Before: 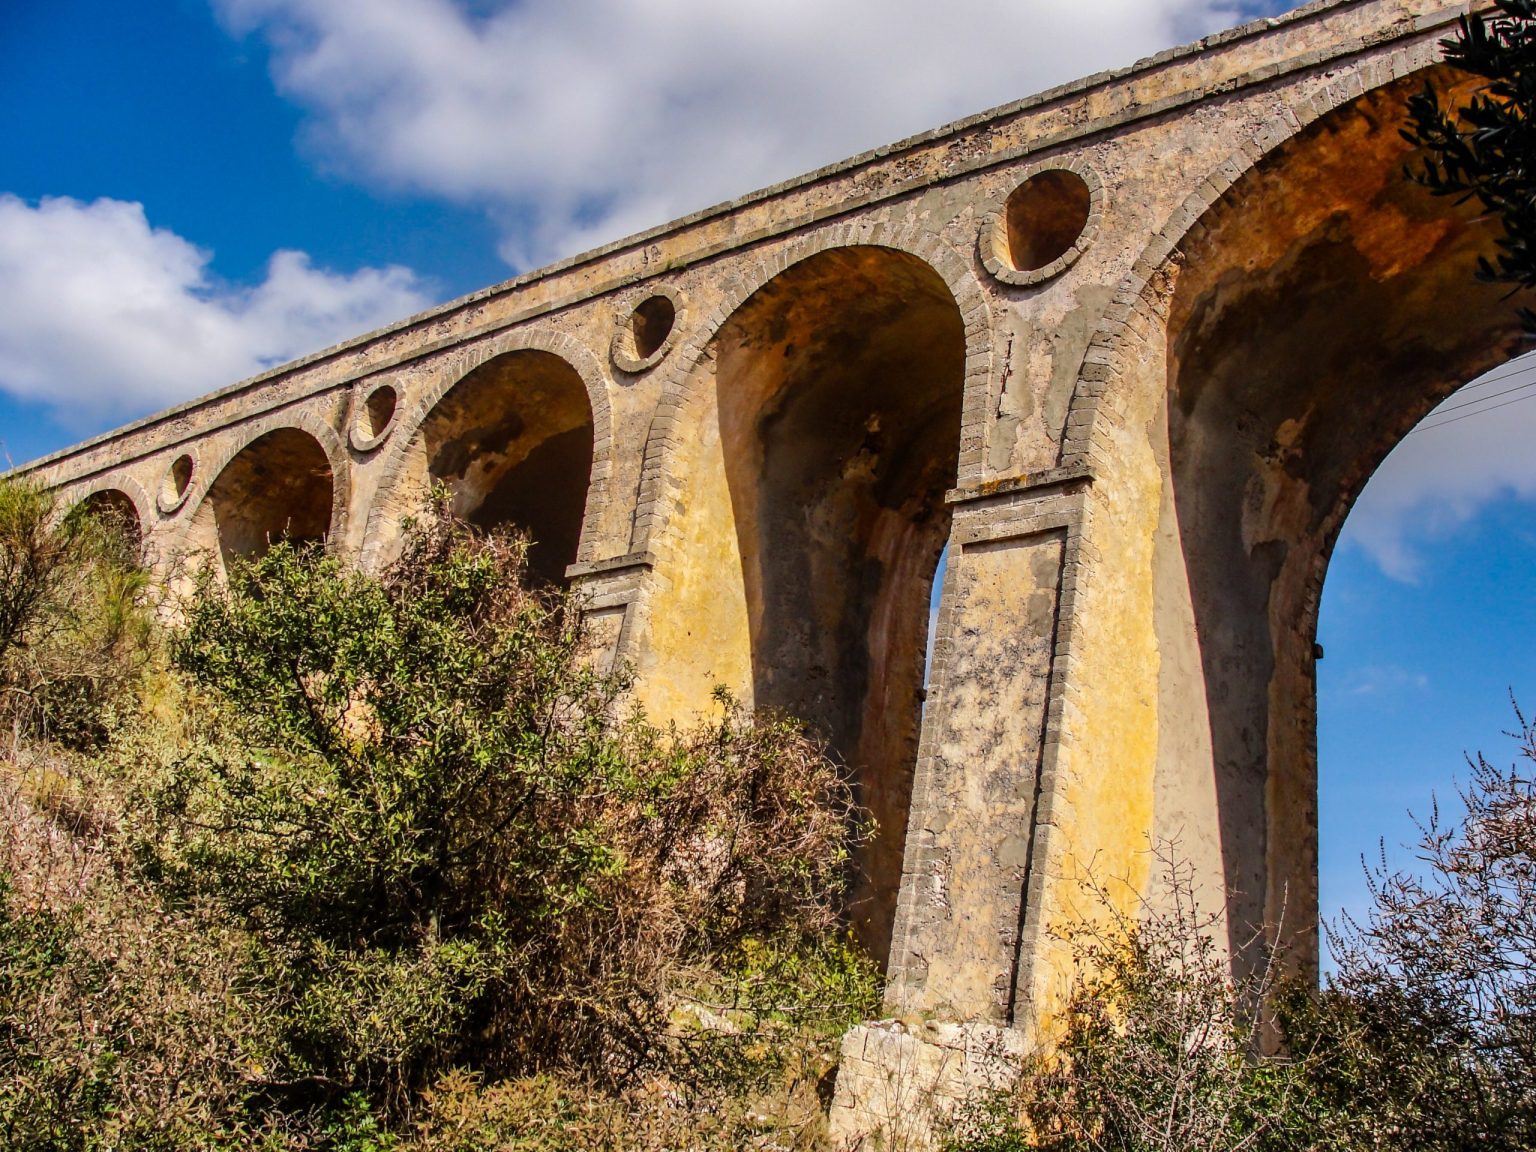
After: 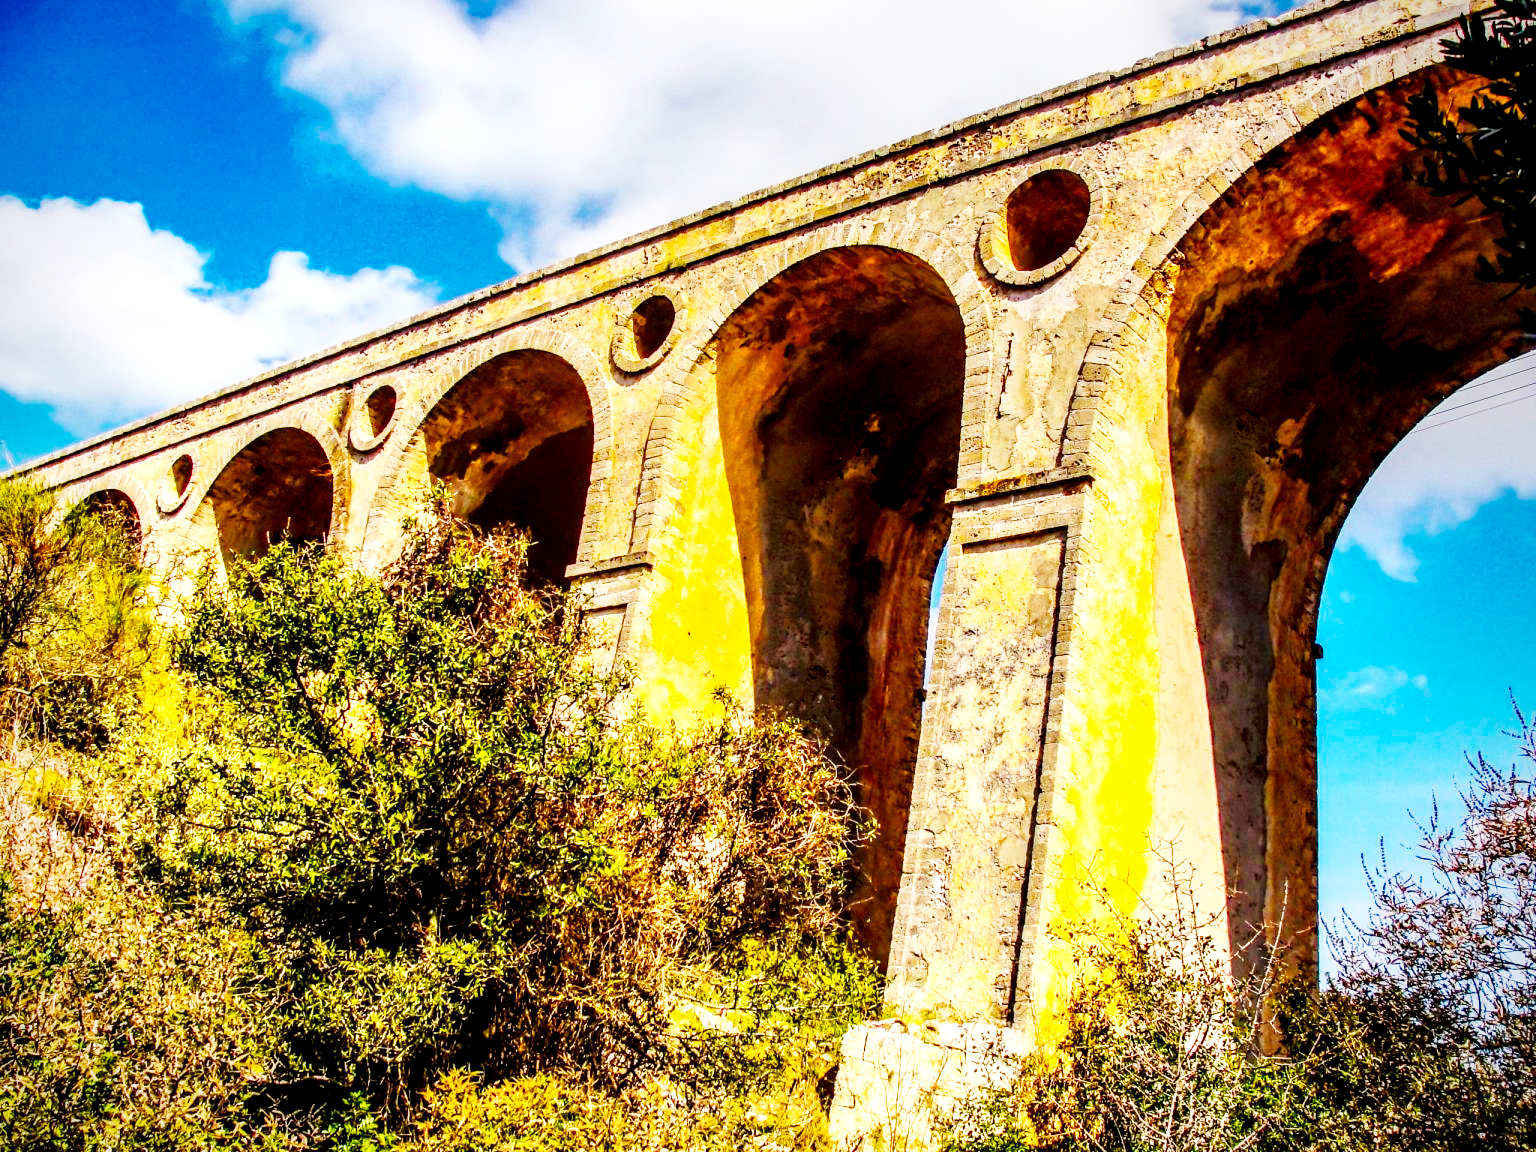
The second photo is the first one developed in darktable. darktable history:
local contrast: detail 135%, midtone range 0.743
color balance rgb: power › hue 74.61°, linear chroma grading › global chroma 15.015%, perceptual saturation grading › global saturation 29.994%, perceptual brilliance grading › global brilliance 3.665%, global vibrance 20%
vignetting: brightness -0.371, saturation 0.006, unbound false
base curve: curves: ch0 [(0, 0) (0, 0.001) (0.001, 0.001) (0.004, 0.002) (0.007, 0.004) (0.015, 0.013) (0.033, 0.045) (0.052, 0.096) (0.075, 0.17) (0.099, 0.241) (0.163, 0.42) (0.219, 0.55) (0.259, 0.616) (0.327, 0.722) (0.365, 0.765) (0.522, 0.873) (0.547, 0.881) (0.689, 0.919) (0.826, 0.952) (1, 1)], preserve colors none
